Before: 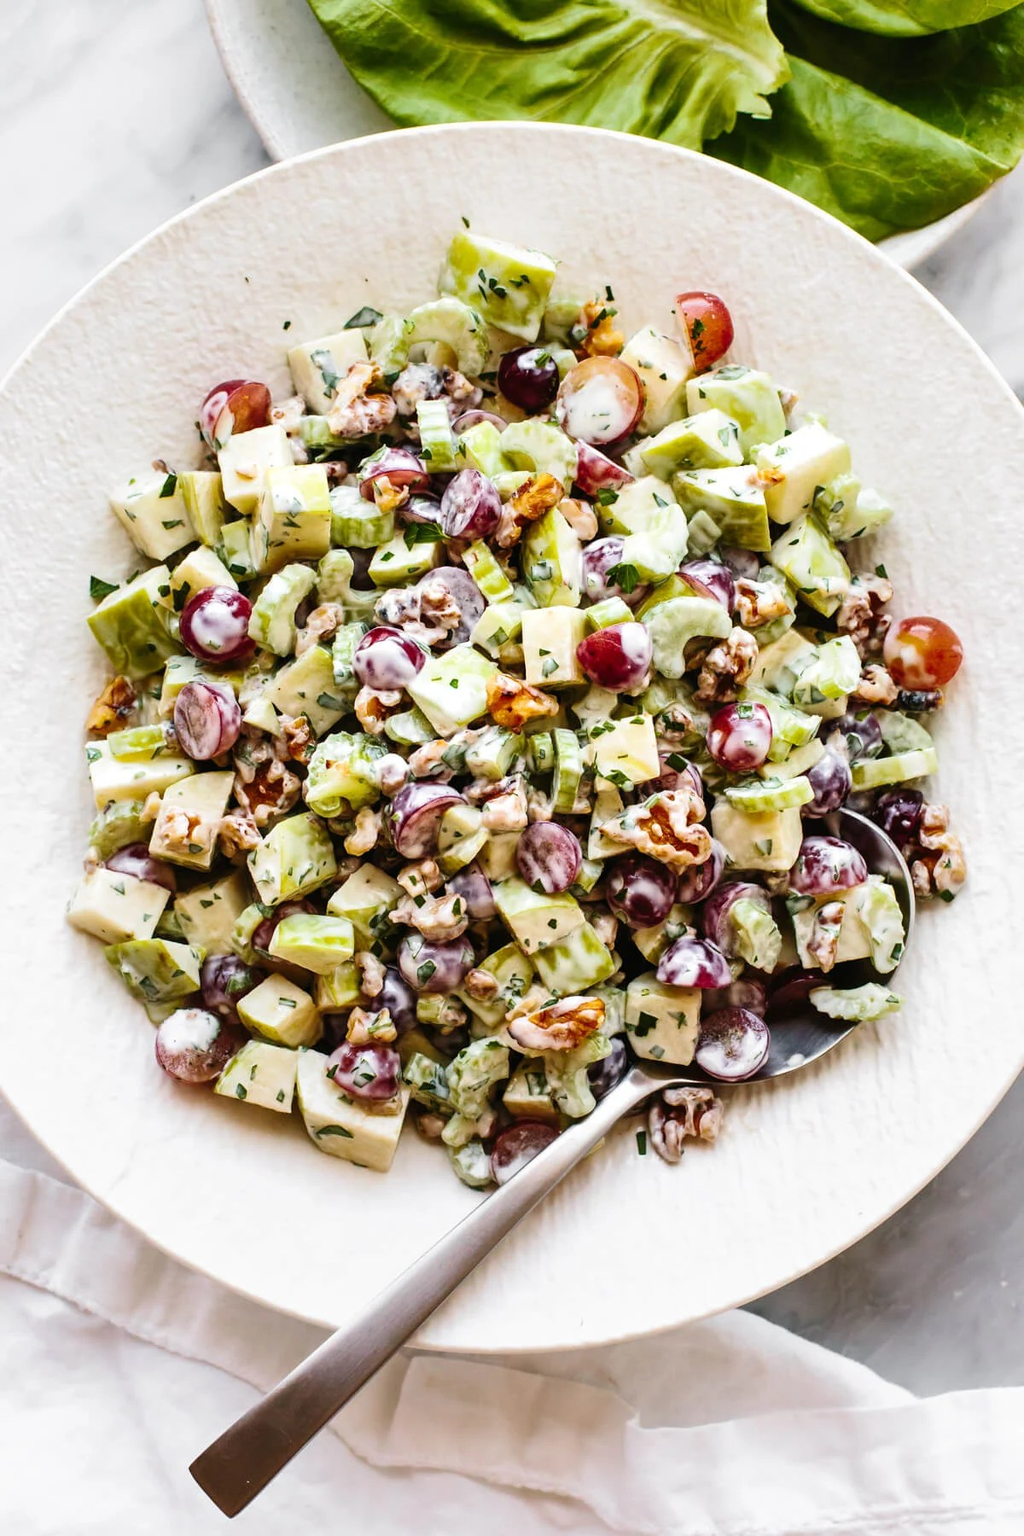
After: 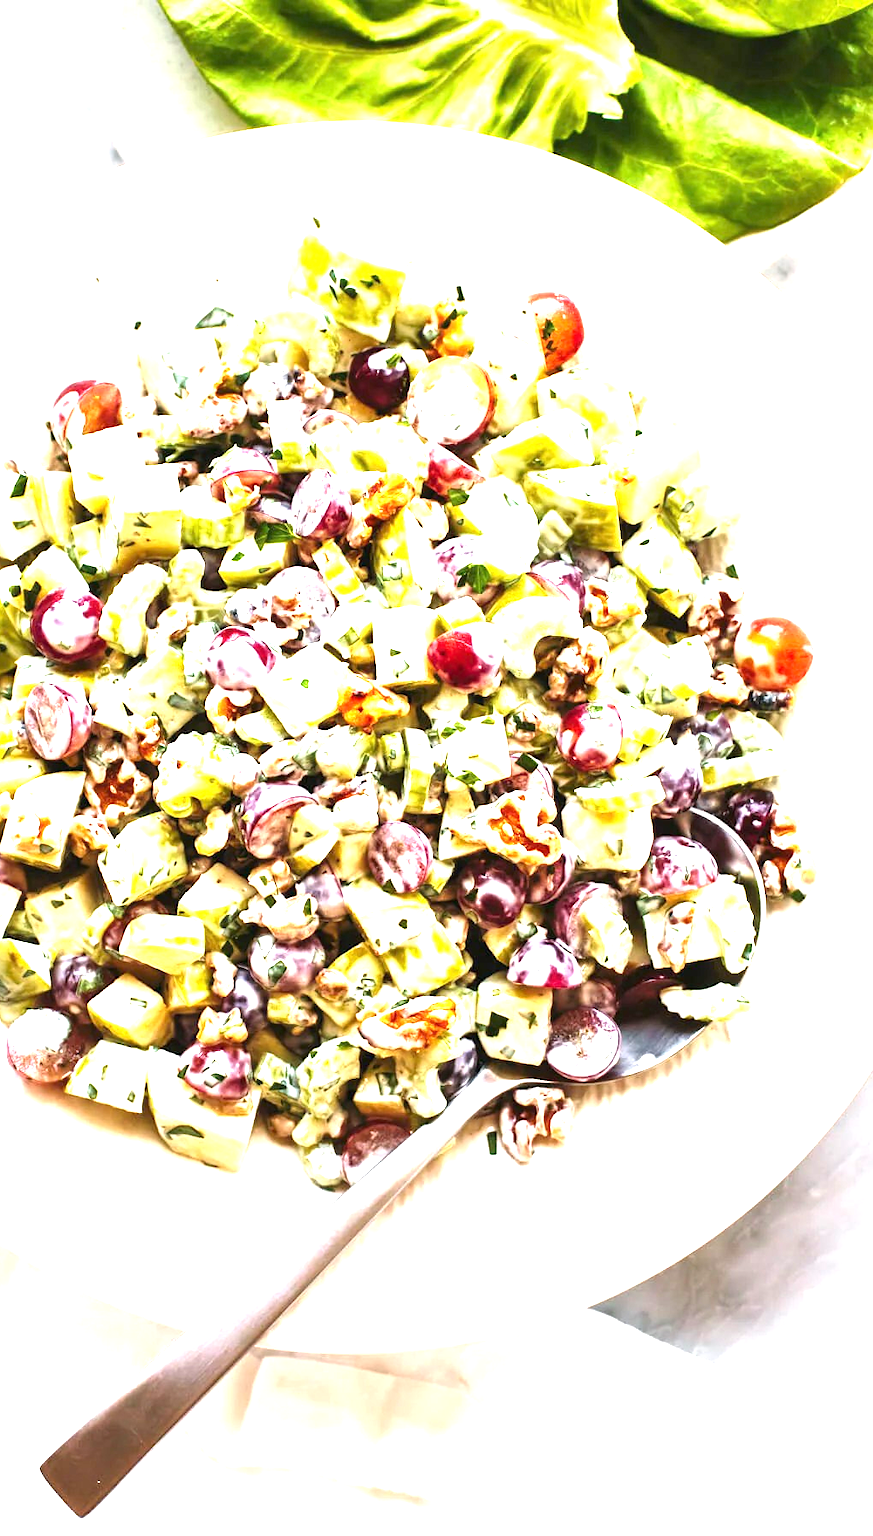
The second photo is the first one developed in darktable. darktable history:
exposure: black level correction 0, exposure 1.741 EV, compensate exposure bias true, compensate highlight preservation false
crop and rotate: left 14.584%
